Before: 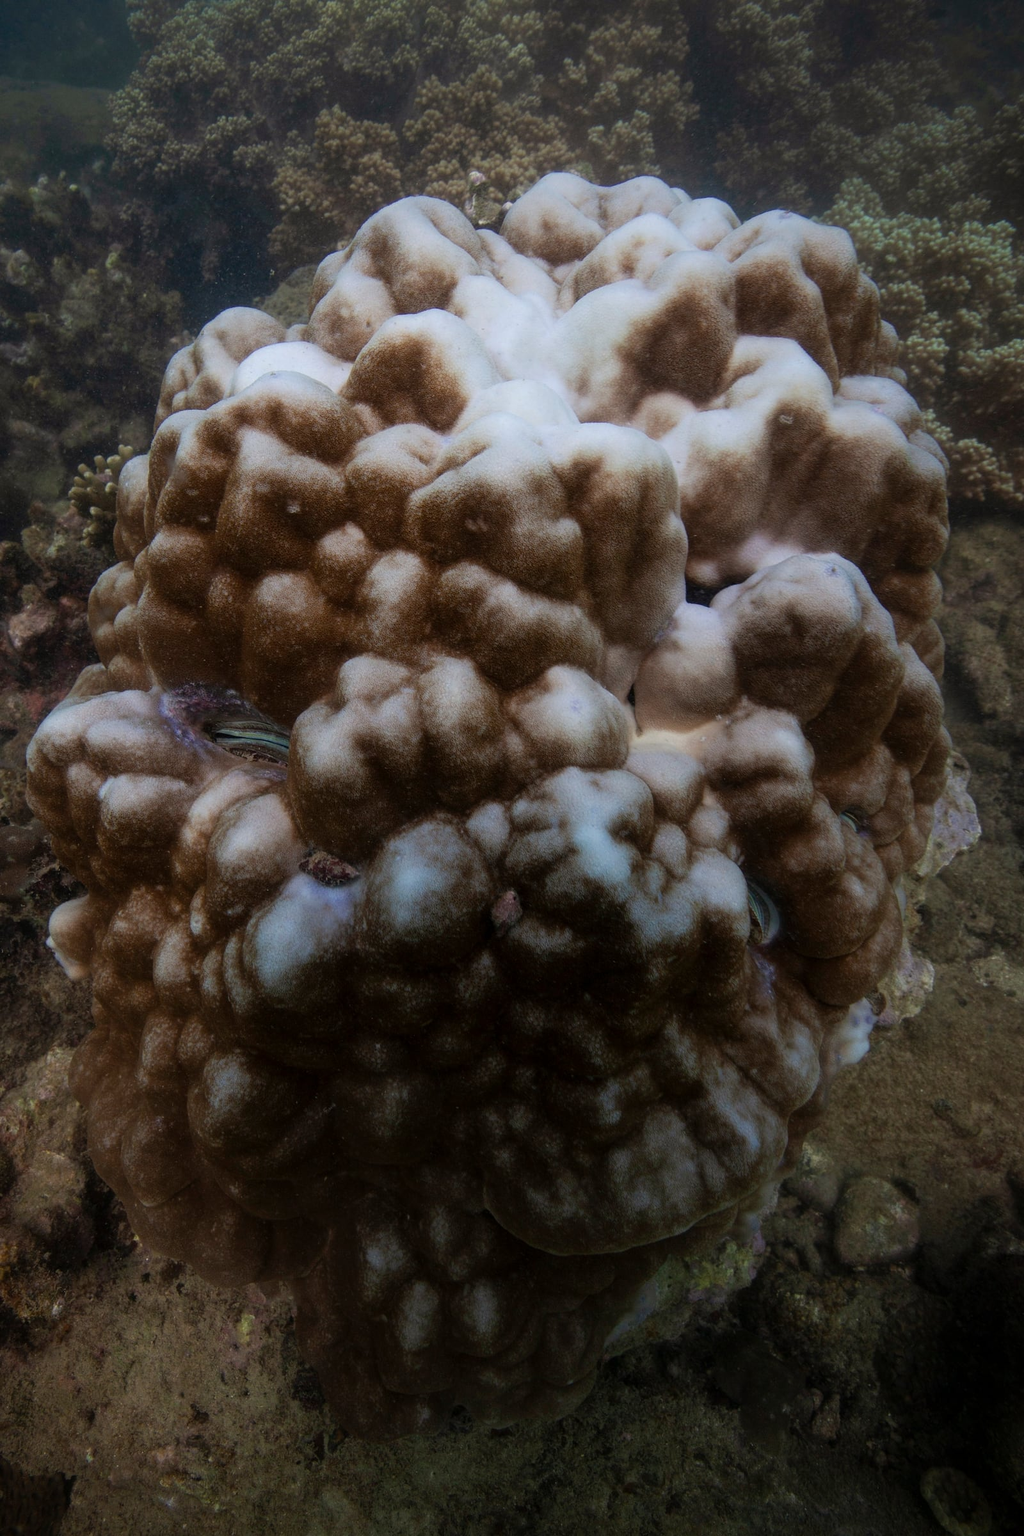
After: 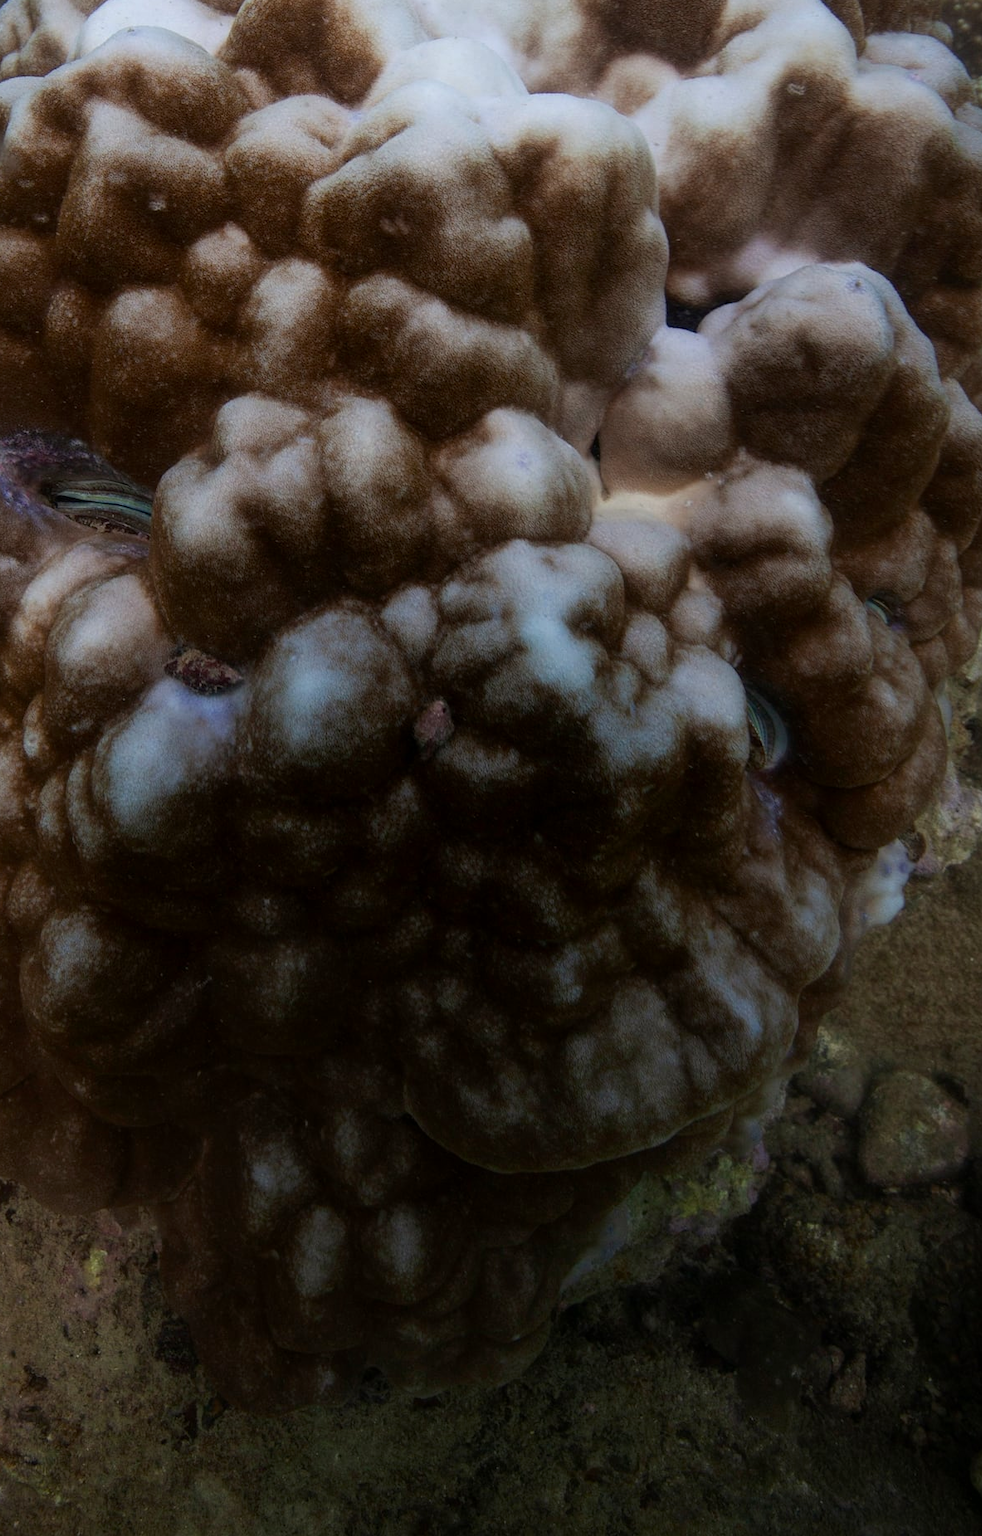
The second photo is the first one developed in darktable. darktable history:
contrast brightness saturation: contrast 0.03, brightness -0.04
crop: left 16.871%, top 22.857%, right 9.116%
